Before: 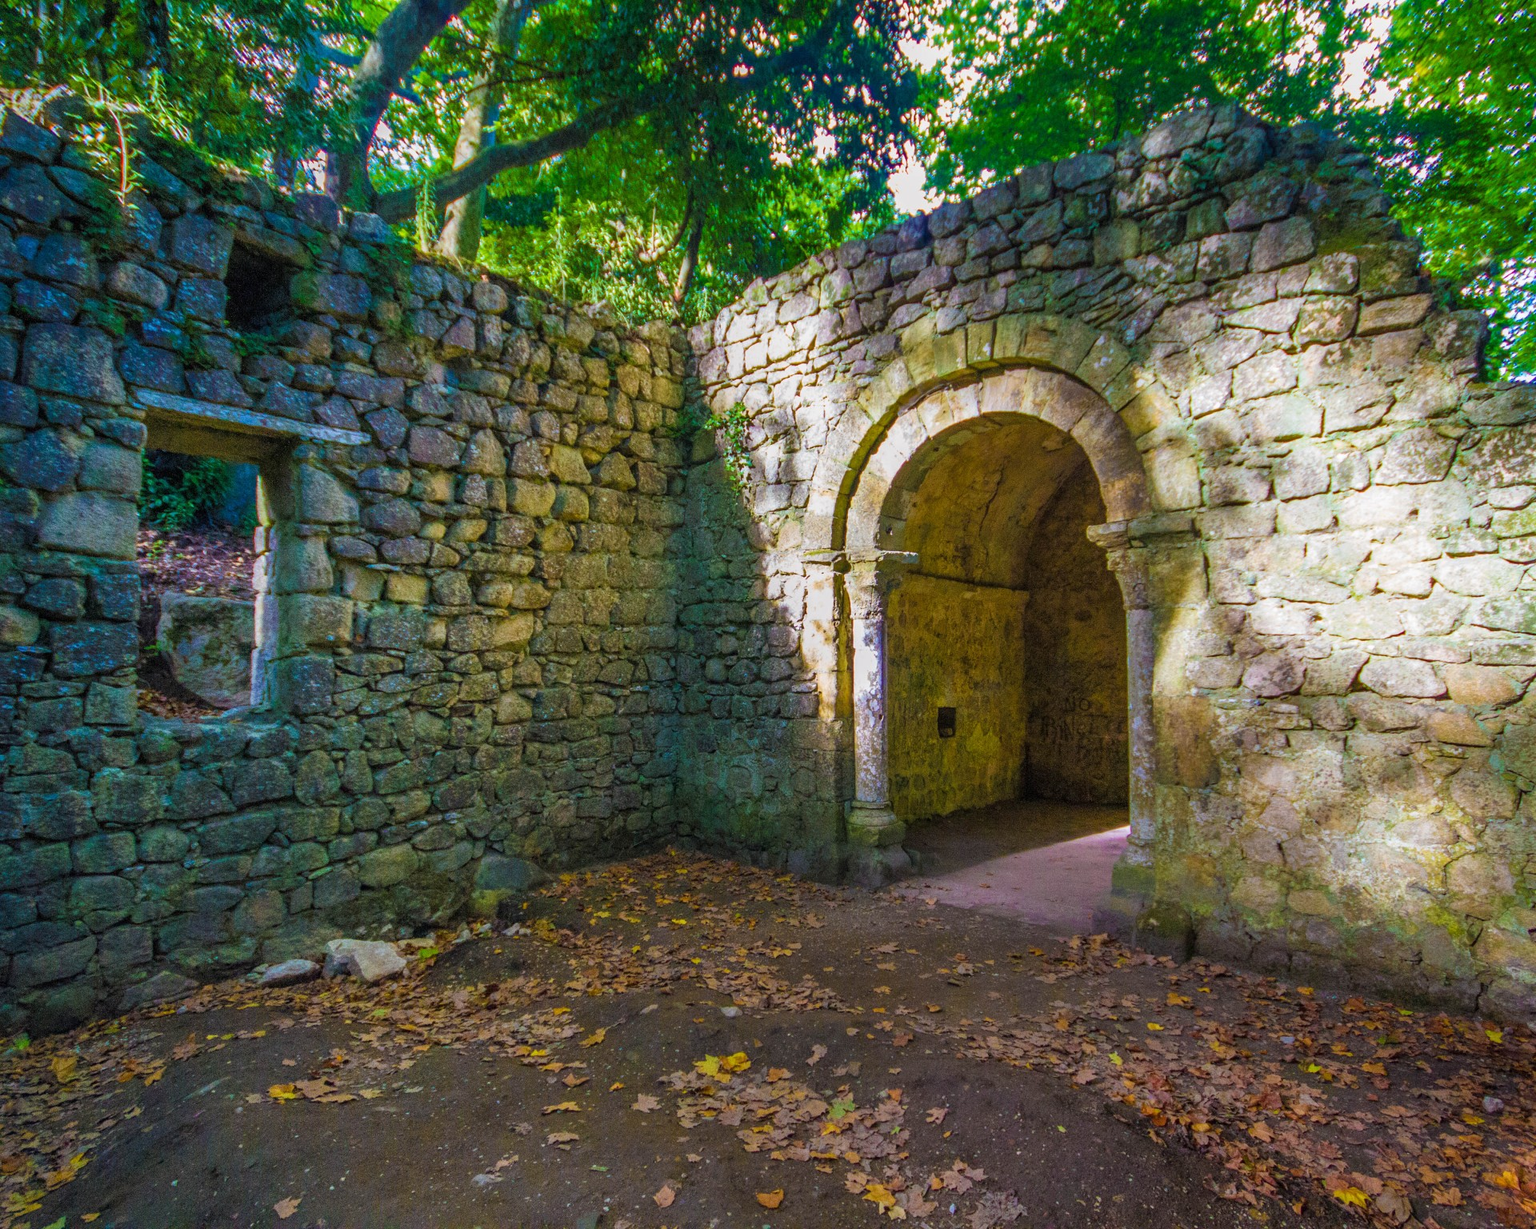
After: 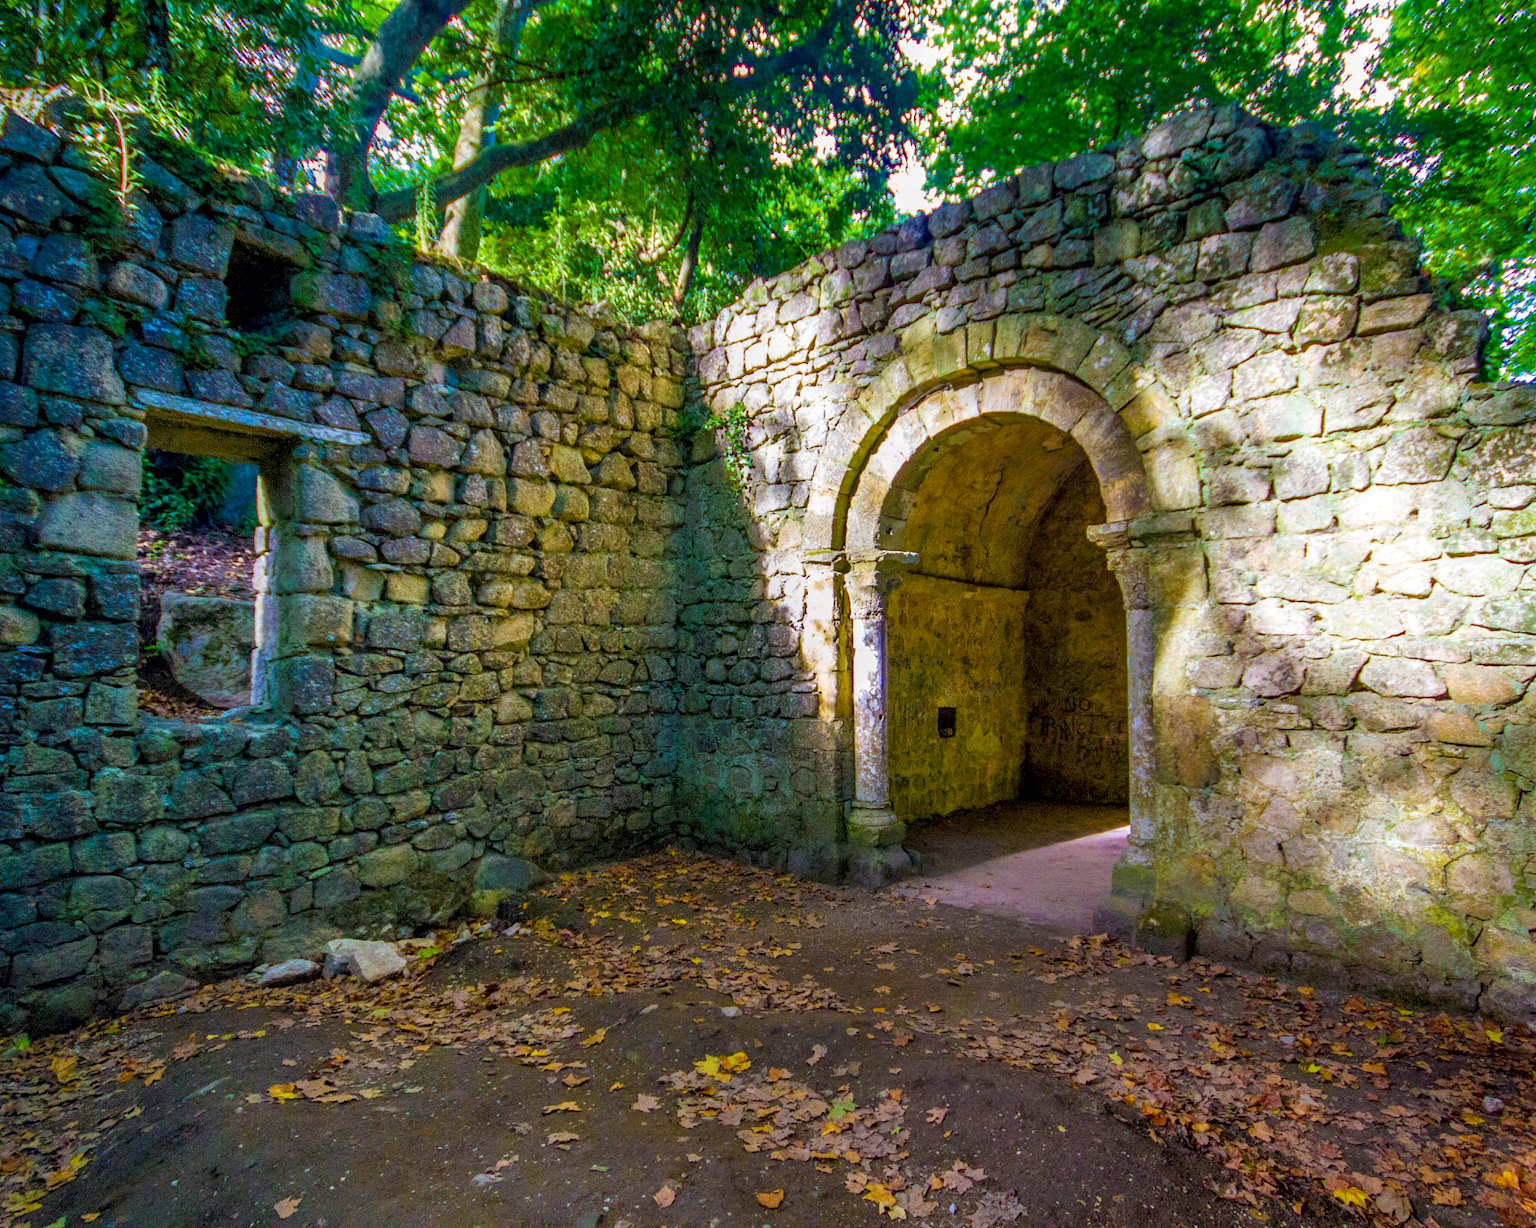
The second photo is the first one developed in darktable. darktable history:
exposure: black level correction 0.007, exposure 0.158 EV, compensate highlight preservation false
shadows and highlights: shadows 12.41, white point adjustment 1.11, highlights -2.17, soften with gaussian
